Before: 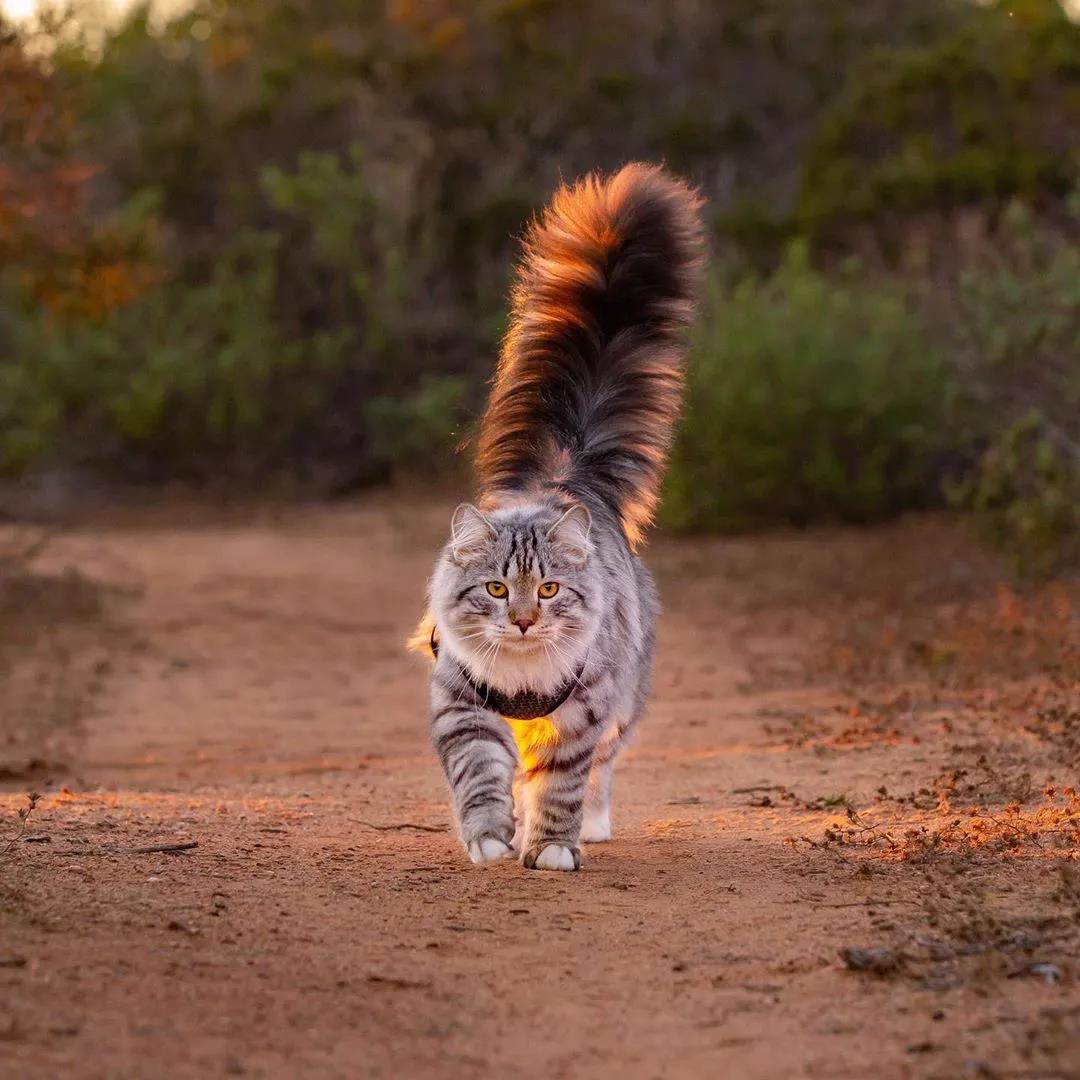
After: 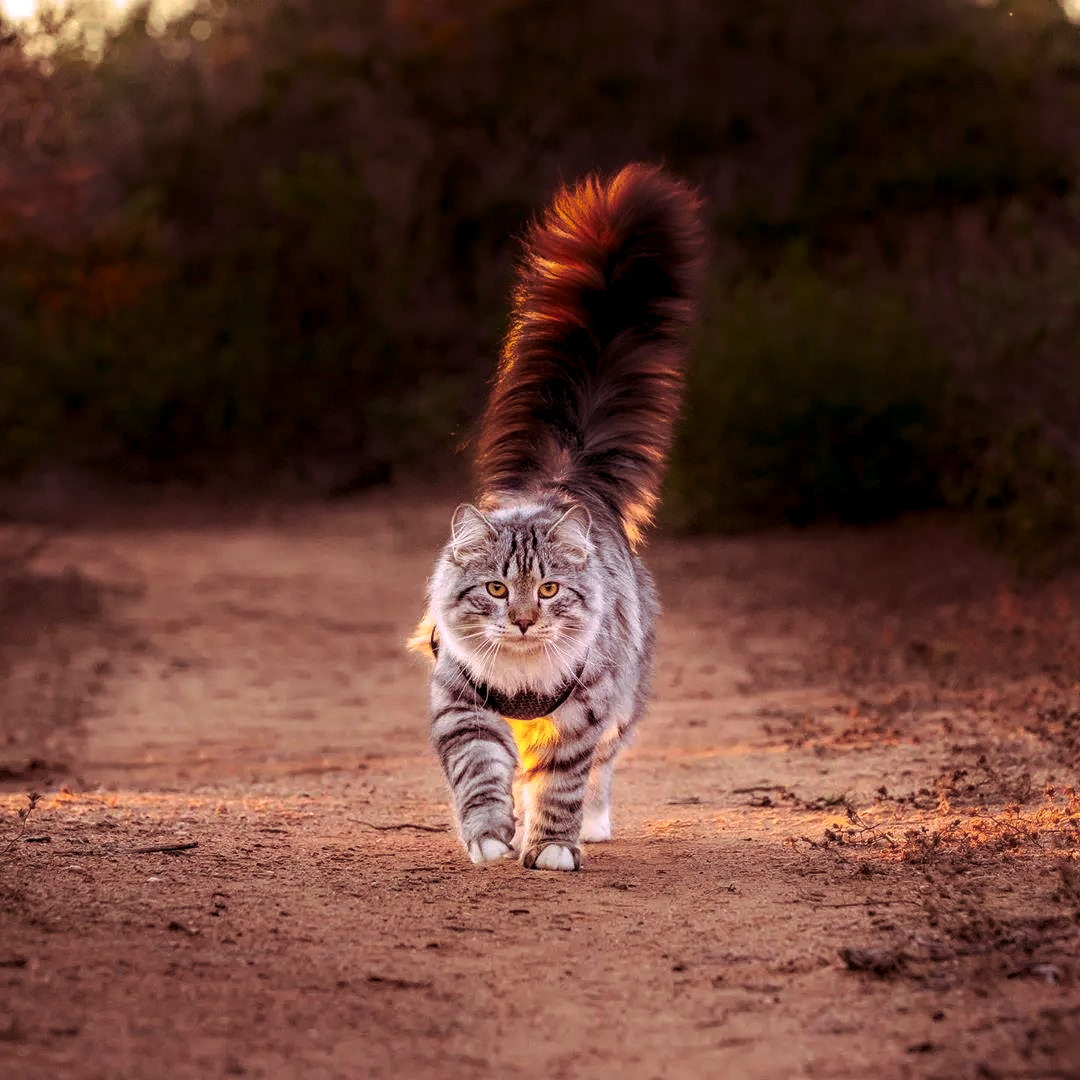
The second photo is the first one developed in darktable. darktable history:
split-toning: highlights › hue 298.8°, highlights › saturation 0.73, compress 41.76%
shadows and highlights: shadows -90, highlights 90, soften with gaussian
white balance: emerald 1
local contrast: detail 140%
